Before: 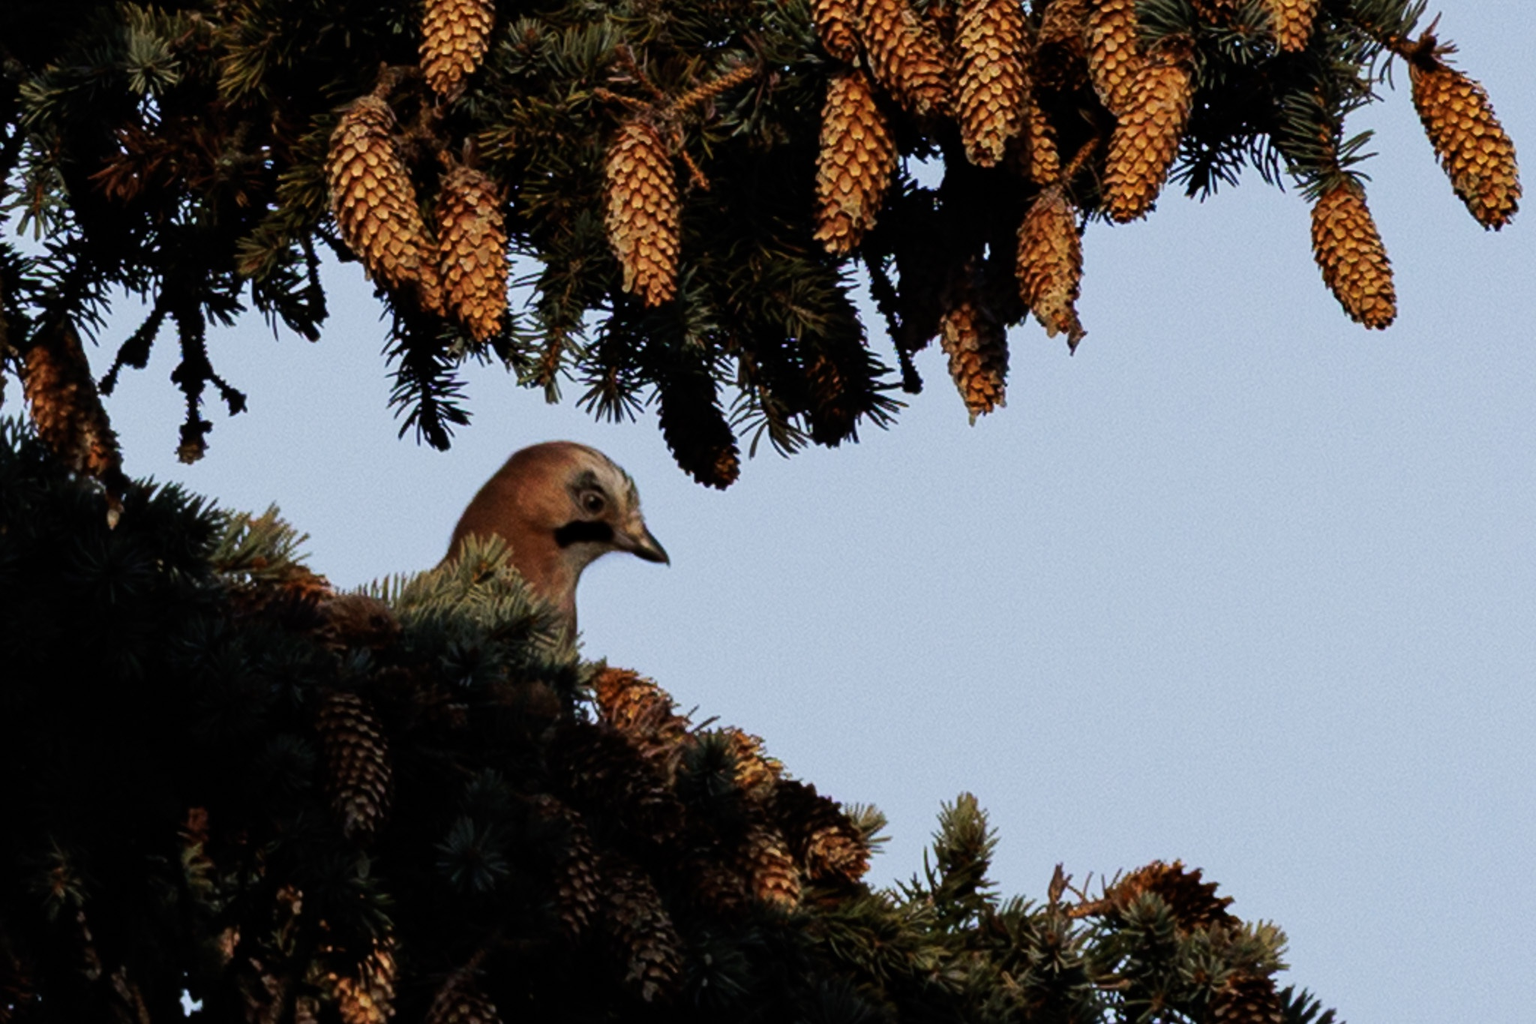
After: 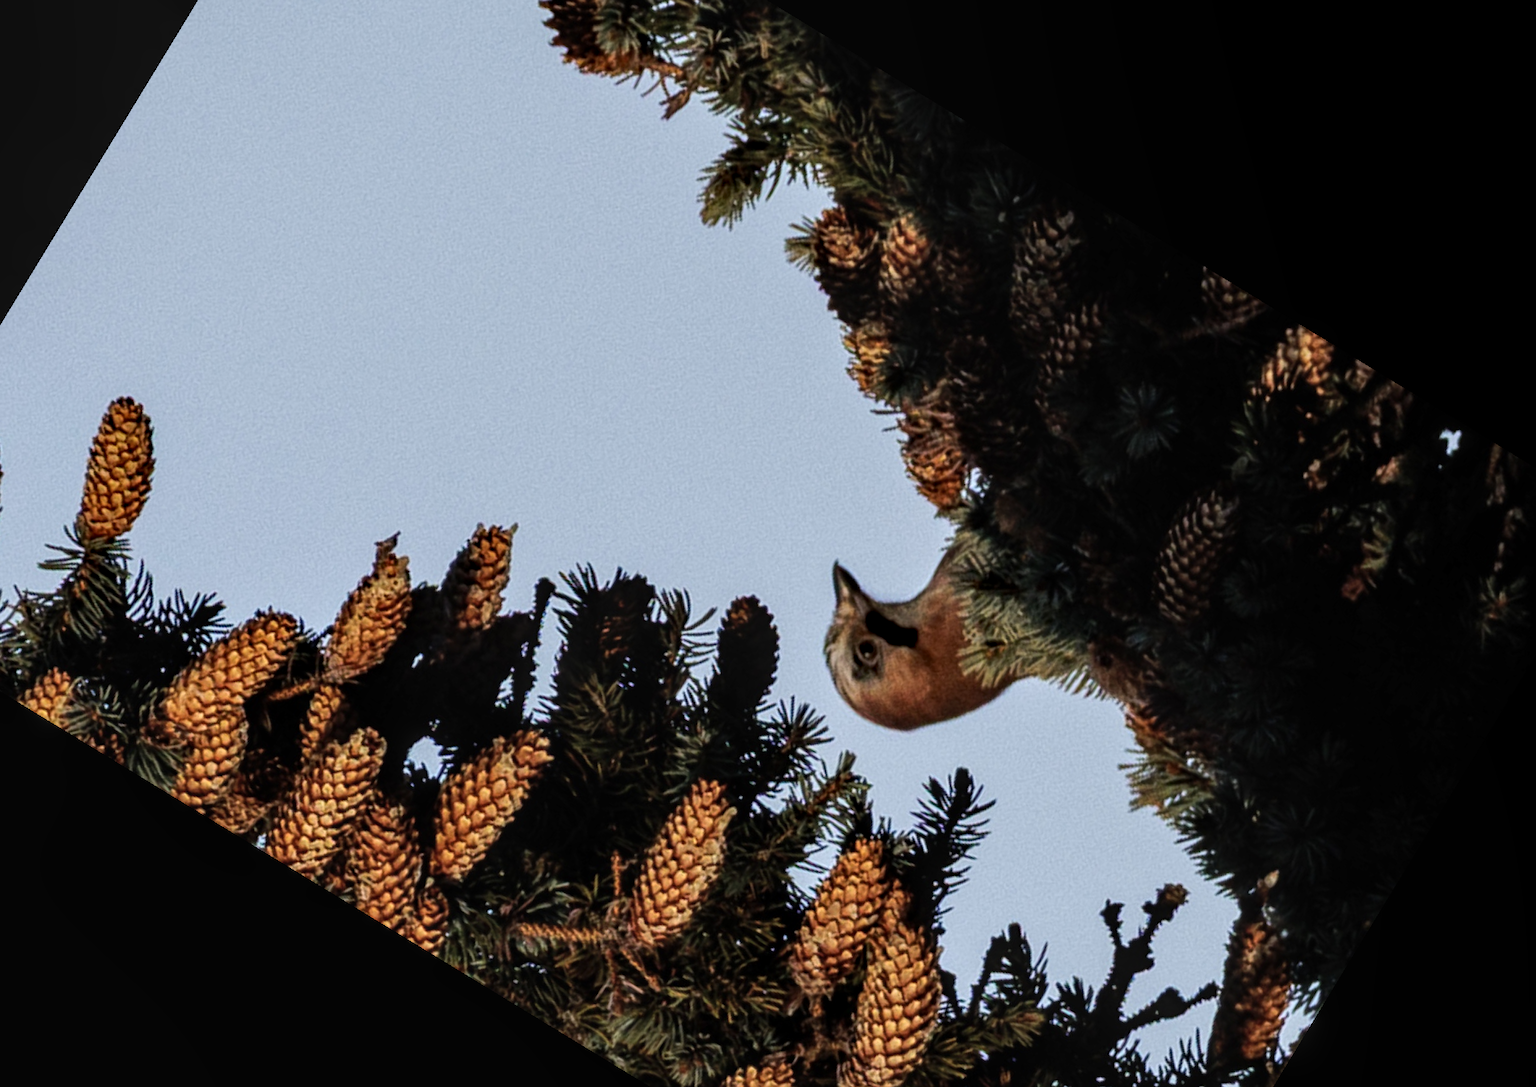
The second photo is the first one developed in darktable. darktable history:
crop and rotate: angle 148.68°, left 9.111%, top 15.603%, right 4.588%, bottom 17.041%
local contrast: highlights 61%, detail 143%, midtone range 0.428
